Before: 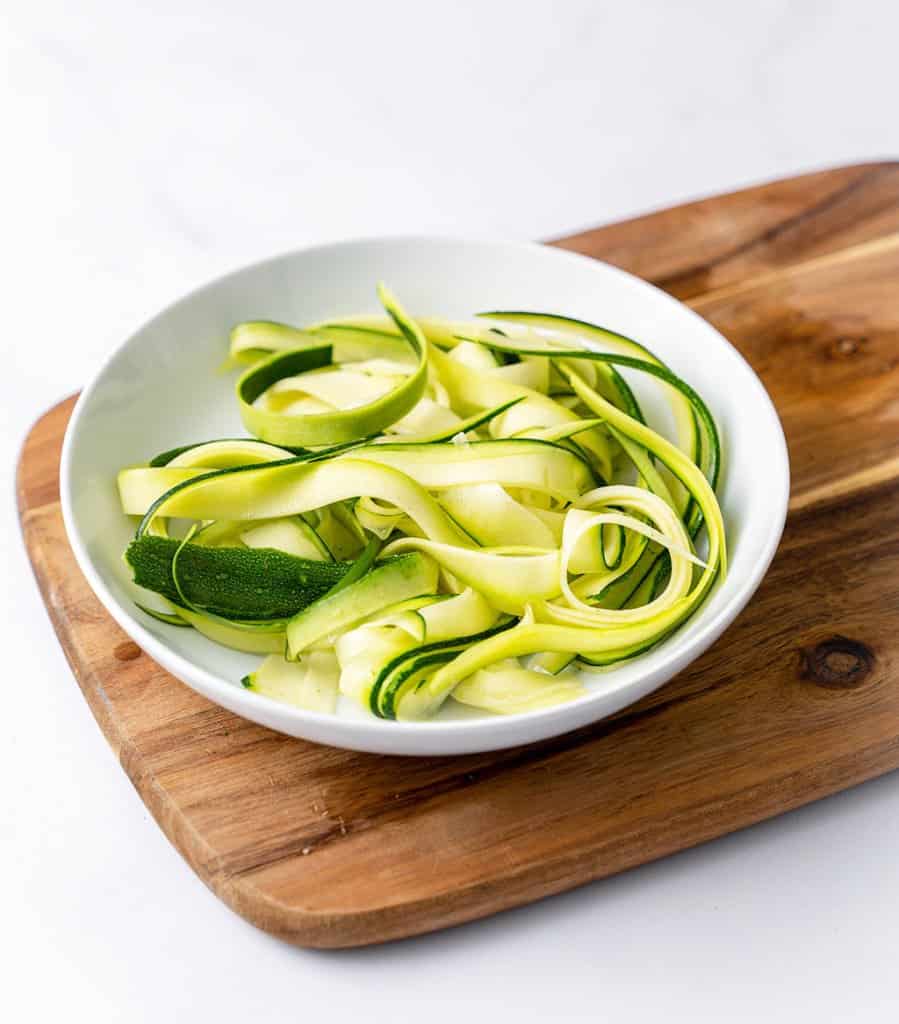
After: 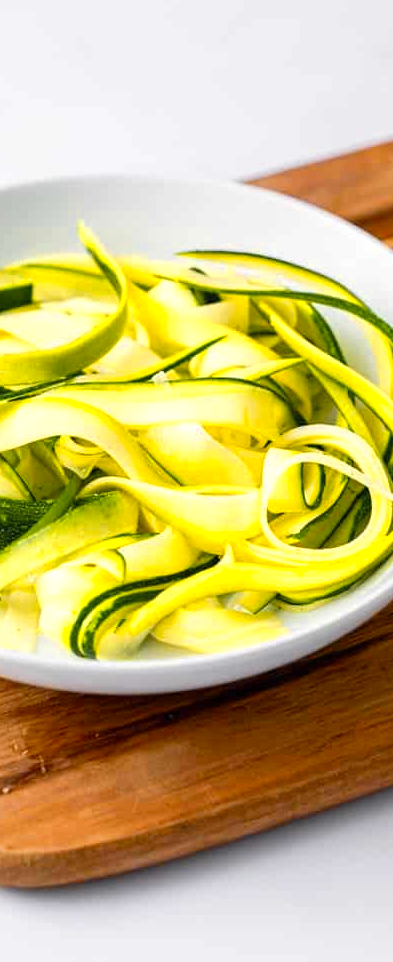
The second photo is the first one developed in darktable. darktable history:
color zones: curves: ch0 [(0, 0.511) (0.143, 0.531) (0.286, 0.56) (0.429, 0.5) (0.571, 0.5) (0.714, 0.5) (0.857, 0.5) (1, 0.5)]; ch1 [(0, 0.525) (0.143, 0.705) (0.286, 0.715) (0.429, 0.35) (0.571, 0.35) (0.714, 0.35) (0.857, 0.4) (1, 0.4)]; ch2 [(0, 0.572) (0.143, 0.512) (0.286, 0.473) (0.429, 0.45) (0.571, 0.5) (0.714, 0.5) (0.857, 0.518) (1, 0.518)]
crop: left 33.455%, top 5.976%, right 22.746%
